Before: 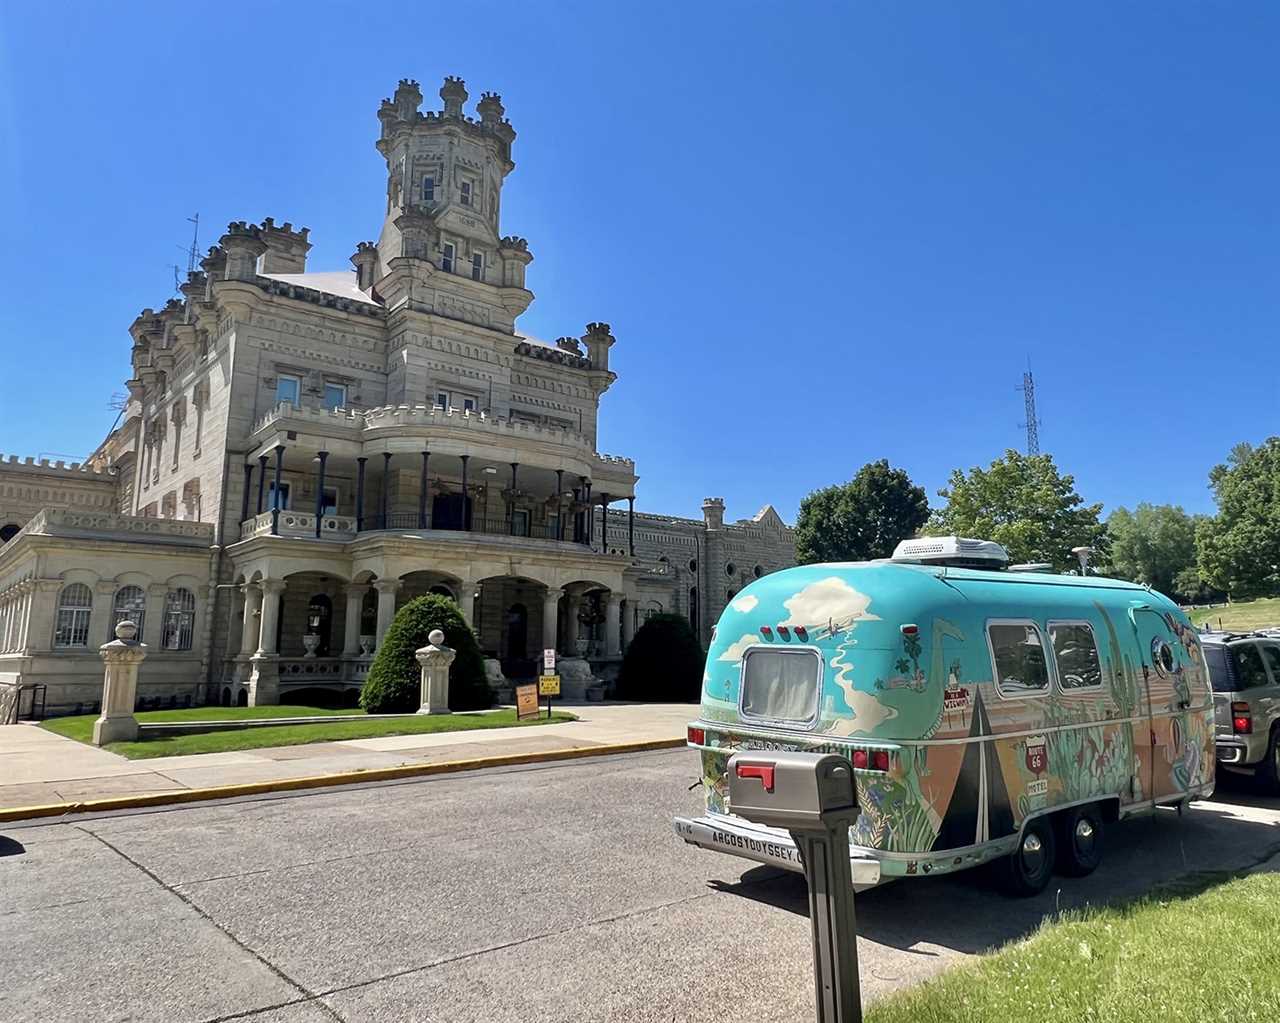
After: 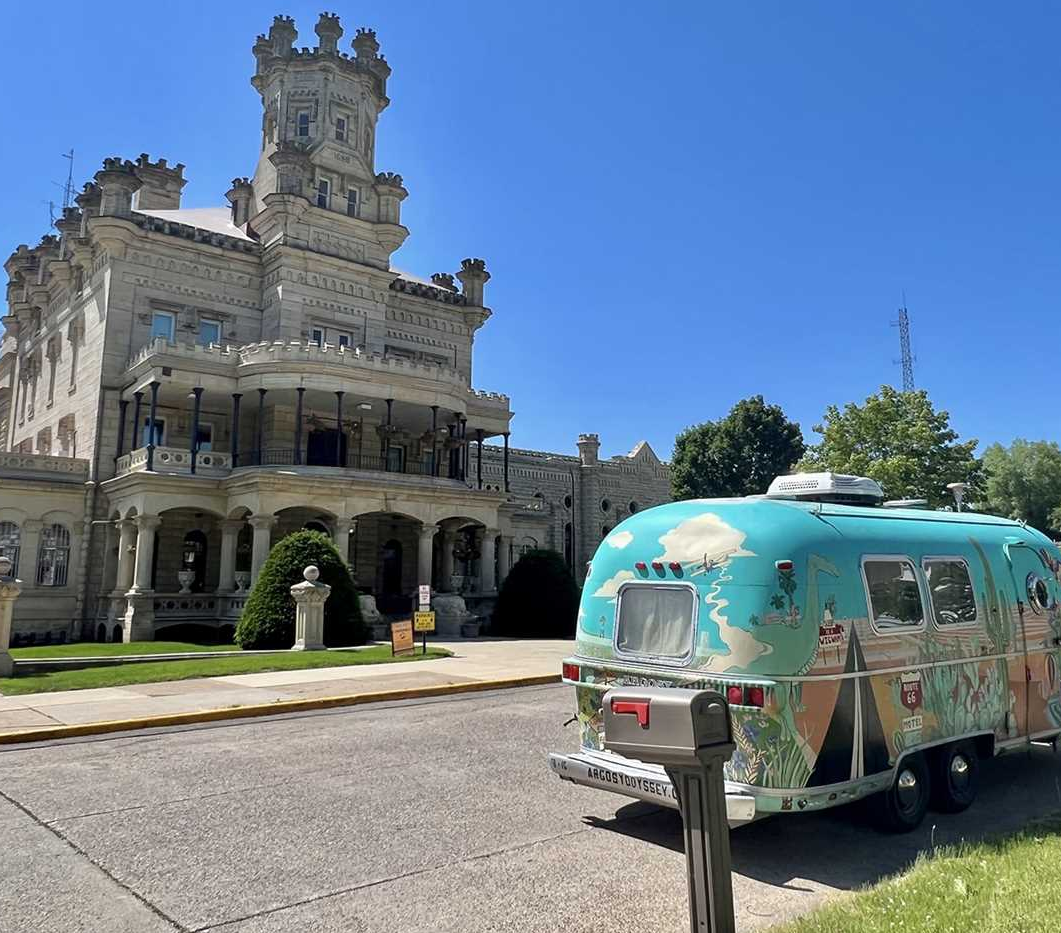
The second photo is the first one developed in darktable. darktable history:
crop: left 9.792%, top 6.329%, right 7.257%, bottom 2.423%
